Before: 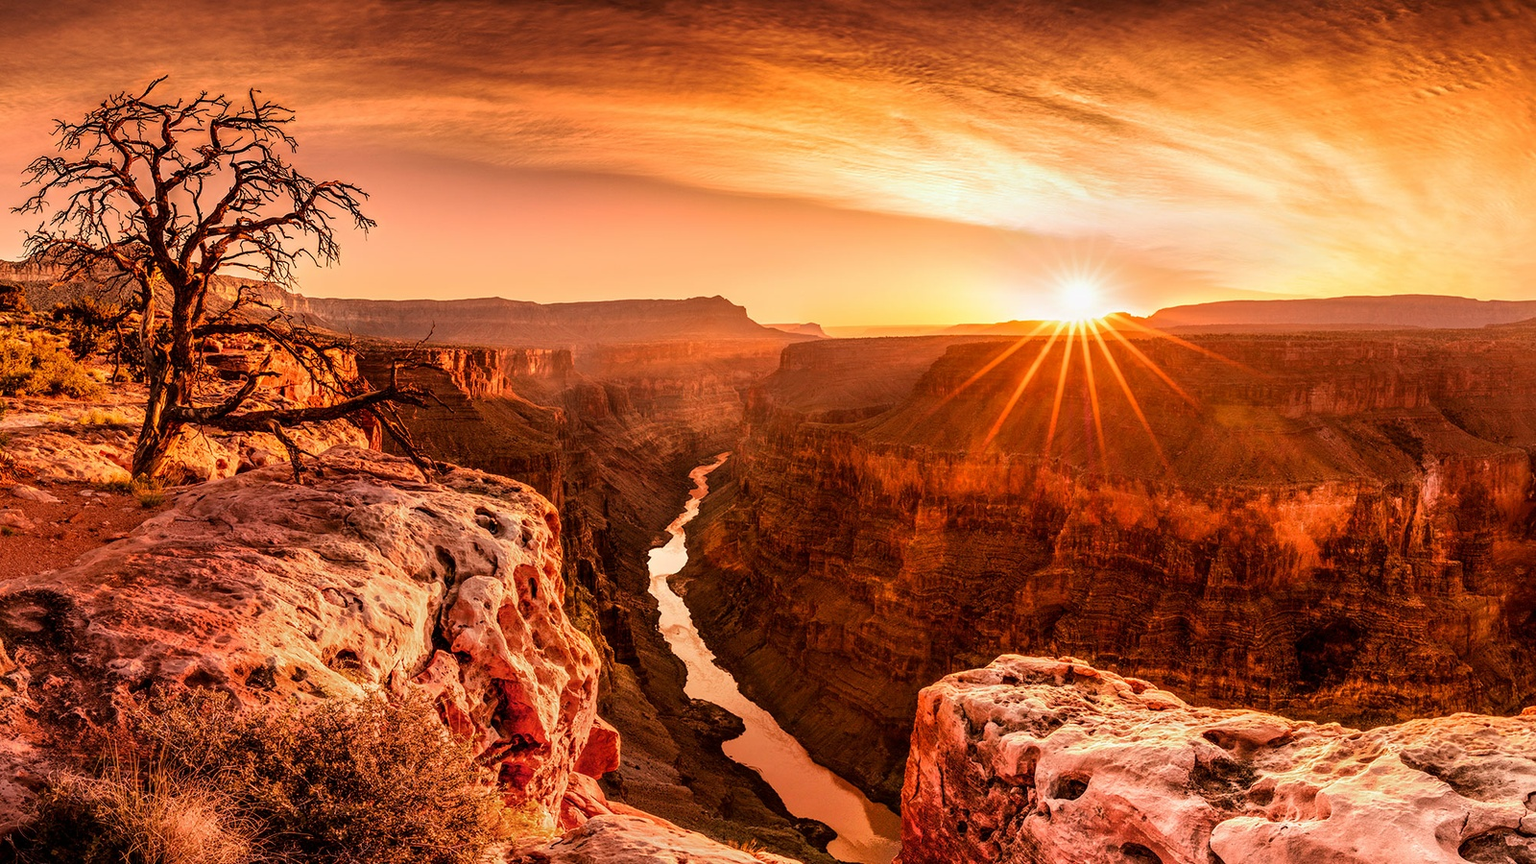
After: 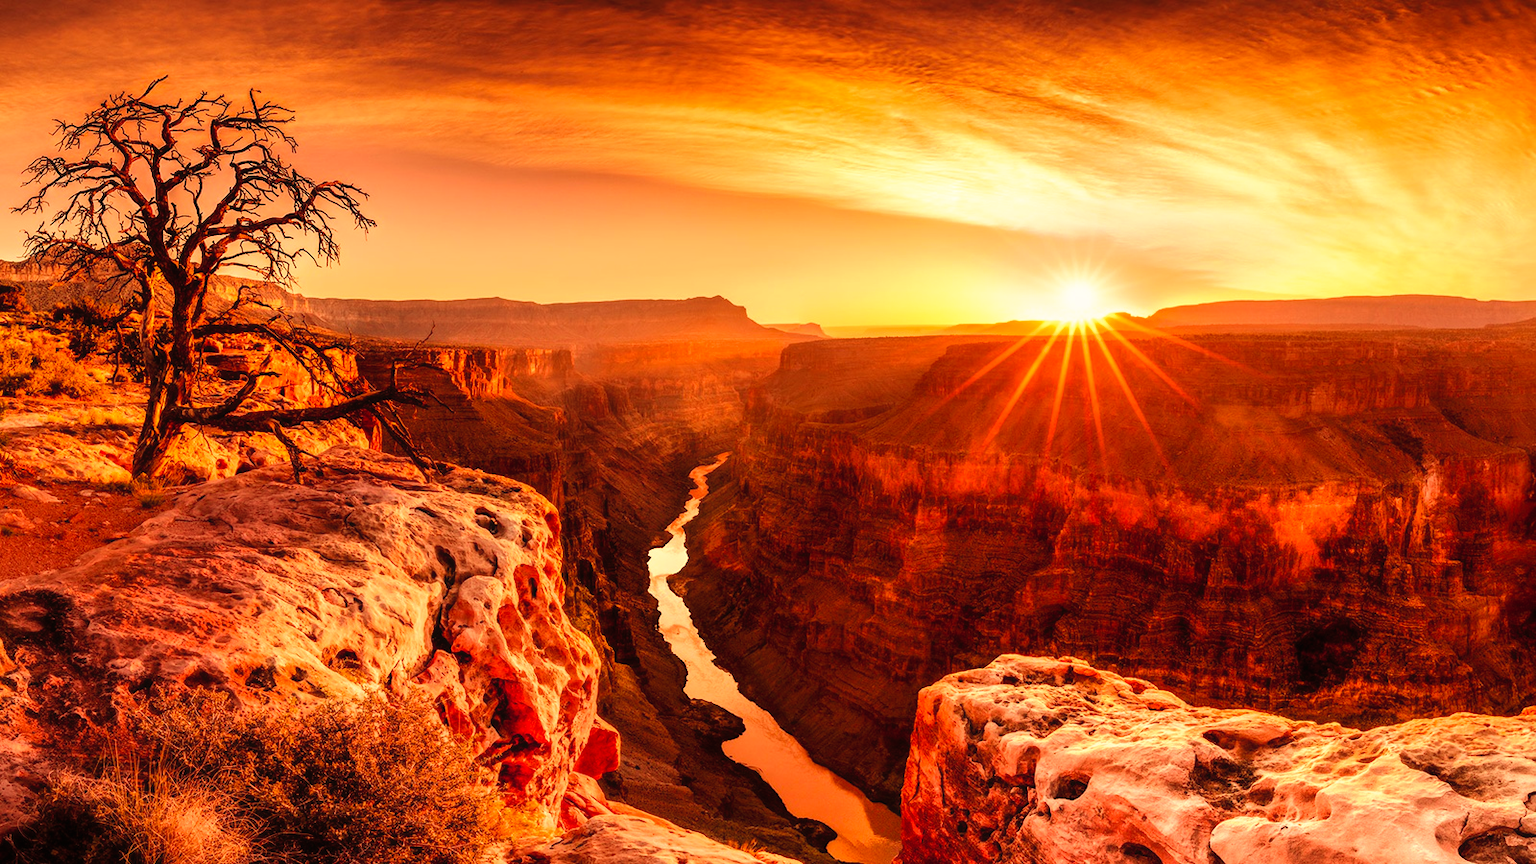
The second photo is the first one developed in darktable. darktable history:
white balance: red 1.029, blue 0.92
contrast brightness saturation: contrast 0.05, brightness 0.06, saturation 0.01
rgb levels: mode RGB, independent channels, levels [[0, 0.5, 1], [0, 0.521, 1], [0, 0.536, 1]]
tone curve: curves: ch0 [(0, 0) (0.003, 0.002) (0.011, 0.01) (0.025, 0.022) (0.044, 0.039) (0.069, 0.061) (0.1, 0.088) (0.136, 0.126) (0.177, 0.167) (0.224, 0.211) (0.277, 0.27) (0.335, 0.335) (0.399, 0.407) (0.468, 0.485) (0.543, 0.569) (0.623, 0.659) (0.709, 0.756) (0.801, 0.851) (0.898, 0.961) (1, 1)], preserve colors none
contrast equalizer: octaves 7, y [[0.502, 0.505, 0.512, 0.529, 0.564, 0.588], [0.5 ×6], [0.502, 0.505, 0.512, 0.529, 0.564, 0.588], [0, 0.001, 0.001, 0.004, 0.008, 0.011], [0, 0.001, 0.001, 0.004, 0.008, 0.011]], mix -1
